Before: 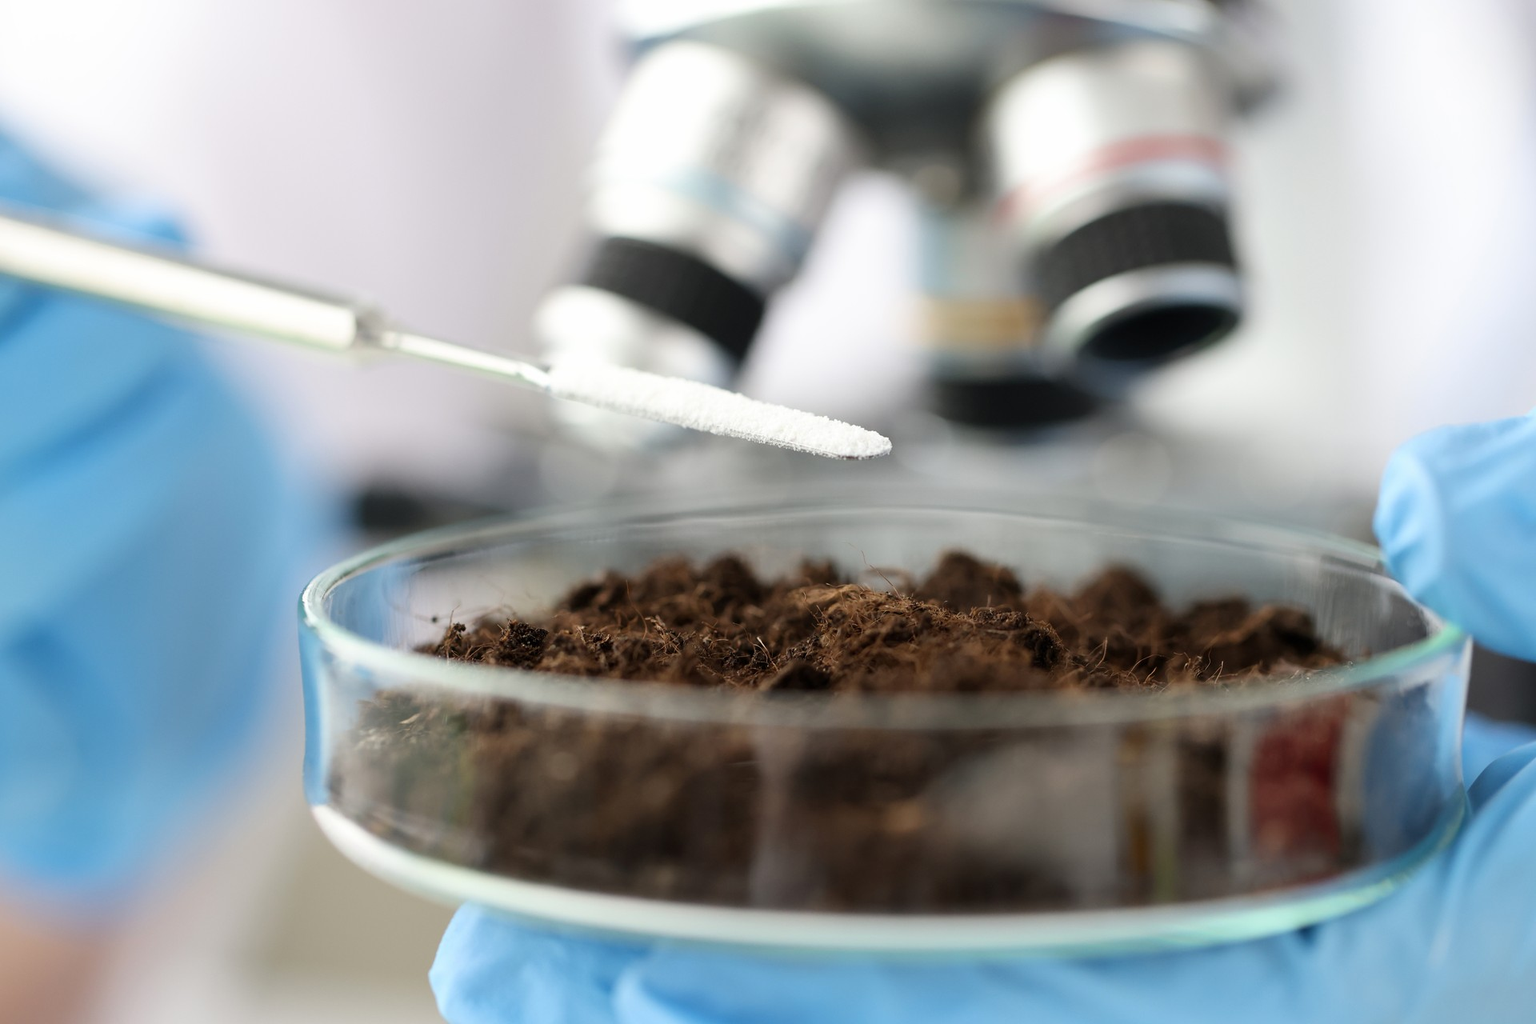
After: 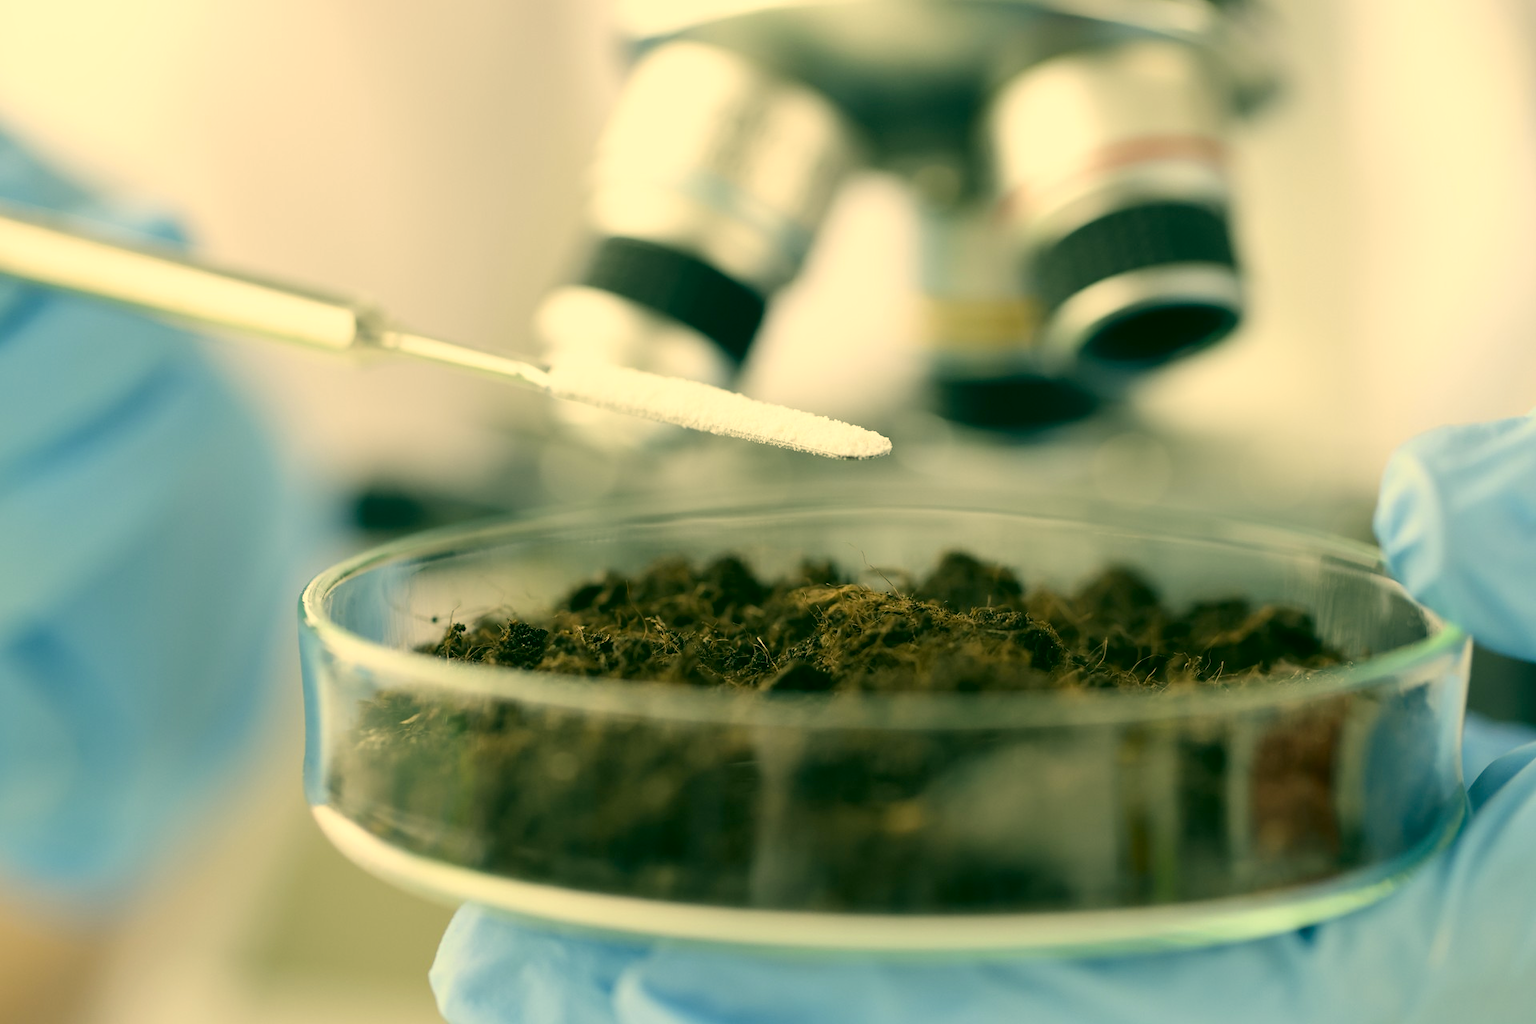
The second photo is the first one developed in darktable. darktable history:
shadows and highlights: shadows 30.86, highlights 0, soften with gaussian
color correction: highlights a* 5.62, highlights b* 33.57, shadows a* -25.86, shadows b* 4.02
